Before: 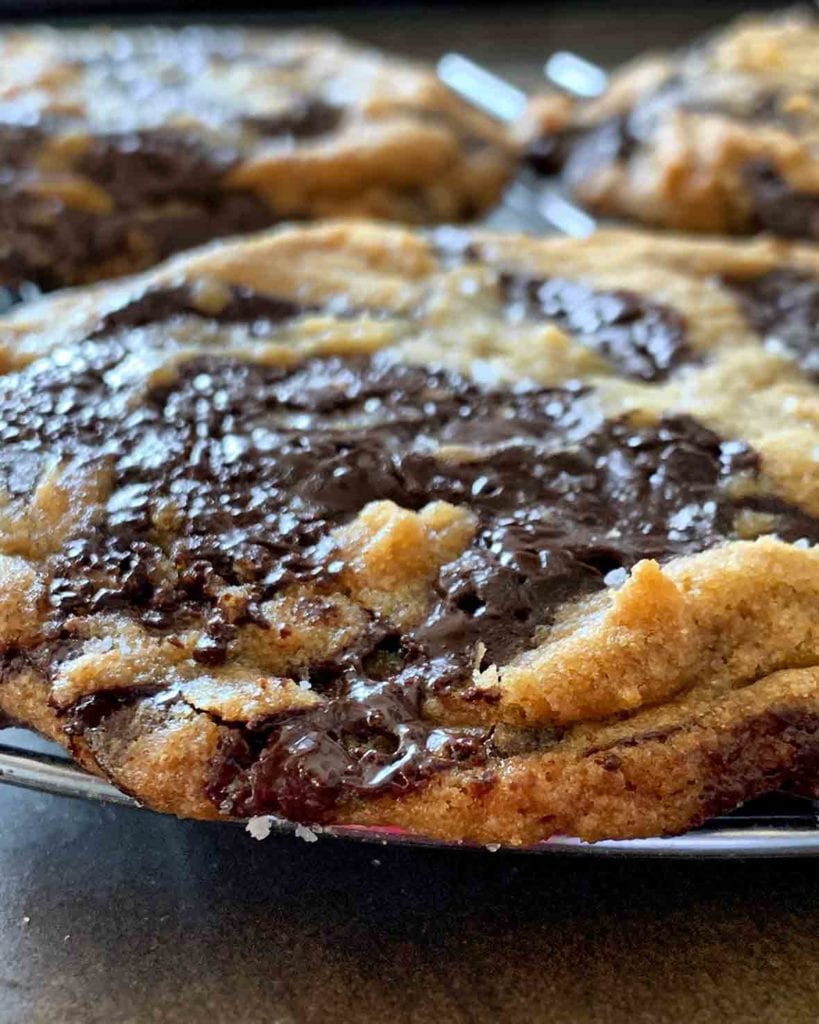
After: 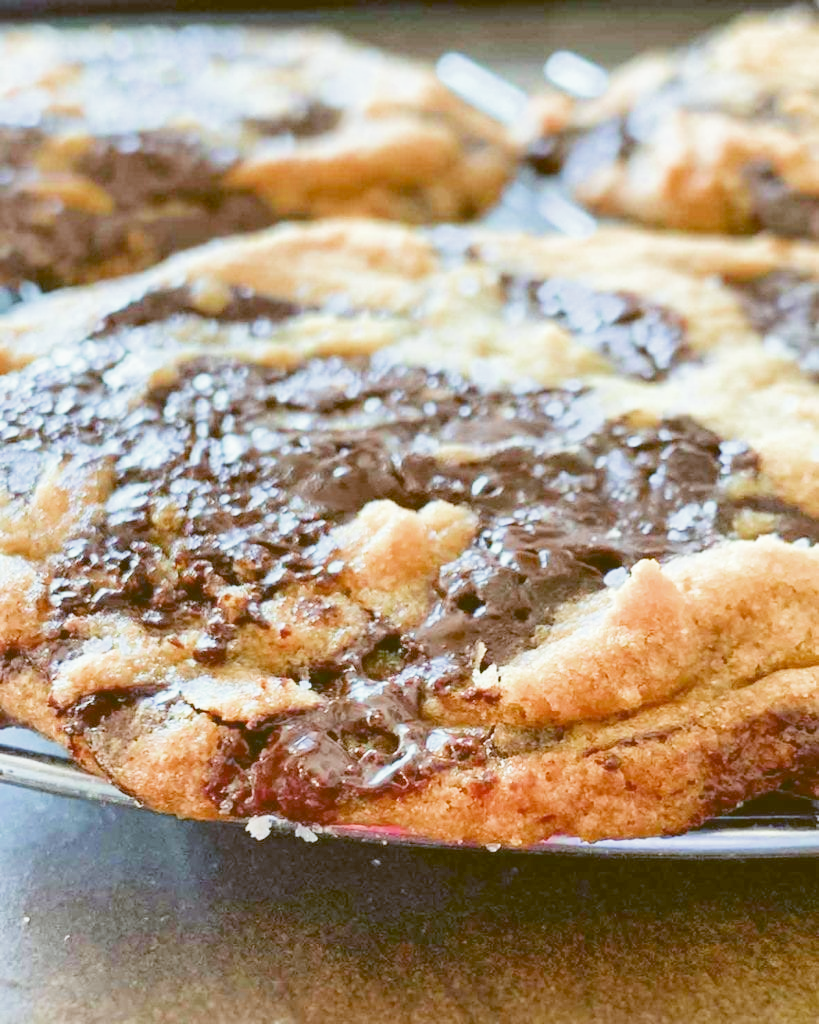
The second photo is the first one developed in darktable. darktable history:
filmic rgb: middle gray luminance 4.29%, black relative exposure -13 EV, white relative exposure 5 EV, threshold 6 EV, target black luminance 0%, hardness 5.19, latitude 59.69%, contrast 0.767, highlights saturation mix 5%, shadows ↔ highlights balance 25.95%, add noise in highlights 0, color science v3 (2019), use custom middle-gray values true, iterations of high-quality reconstruction 0, contrast in highlights soft, enable highlight reconstruction true
color balance: lift [1.004, 1.002, 1.002, 0.998], gamma [1, 1.007, 1.002, 0.993], gain [1, 0.977, 1.013, 1.023], contrast -3.64%
